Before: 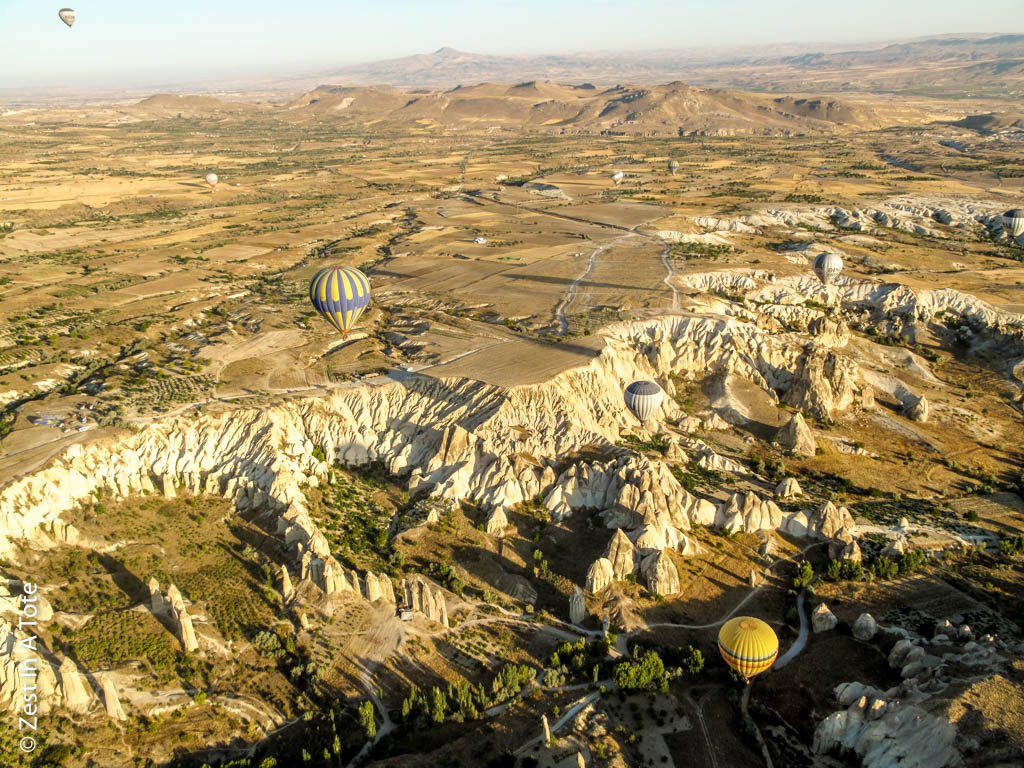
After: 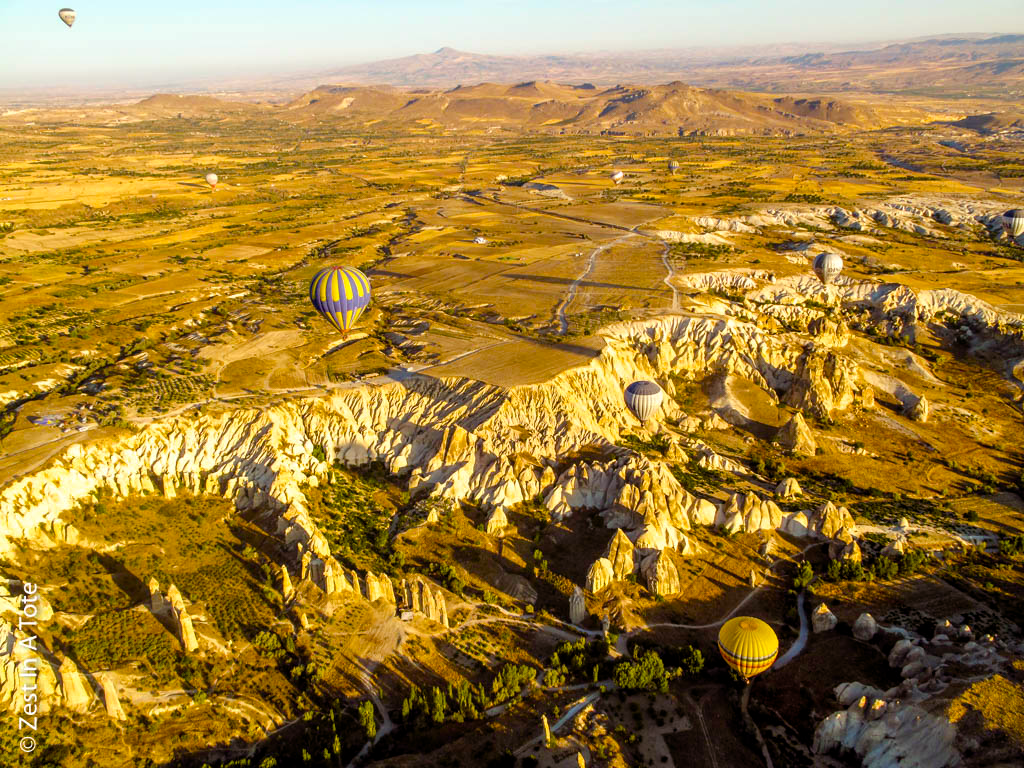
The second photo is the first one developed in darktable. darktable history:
color balance rgb: power › luminance -7.945%, power › chroma 1.34%, power › hue 330.34°, perceptual saturation grading › global saturation 36.11%, perceptual saturation grading › shadows 34.745%, global vibrance 28.001%
